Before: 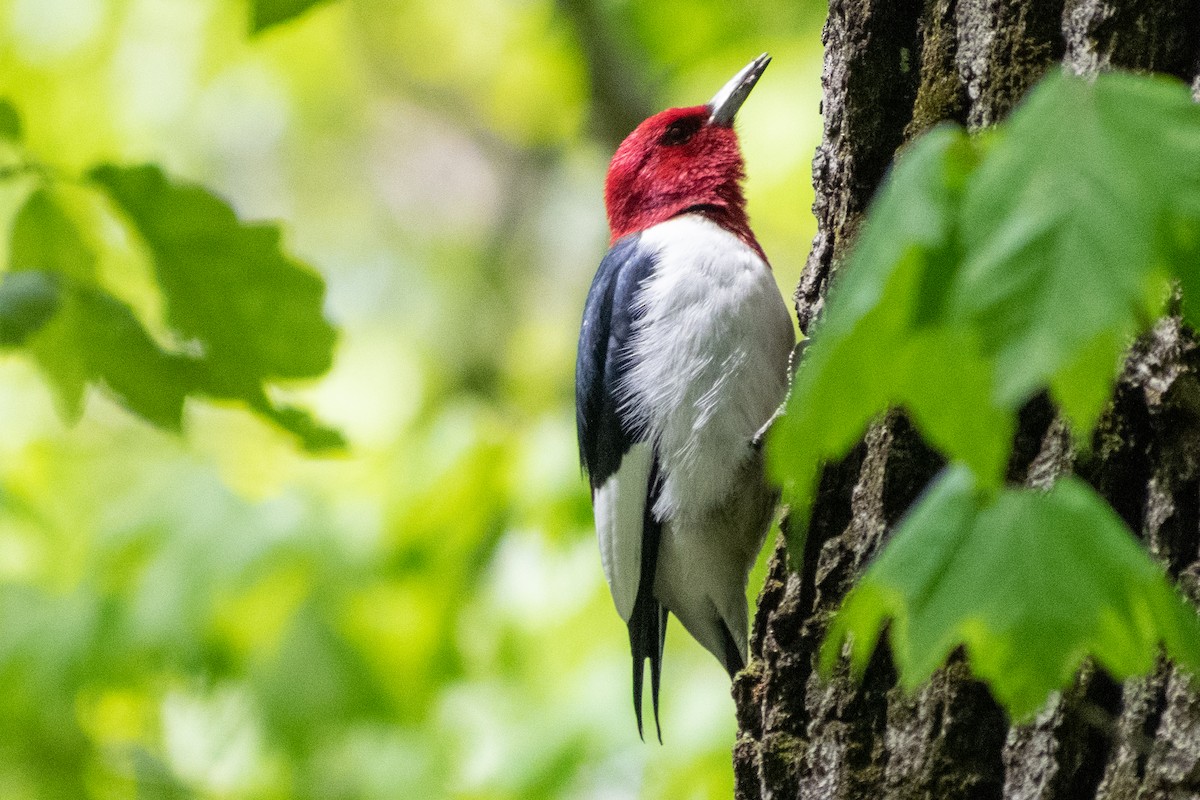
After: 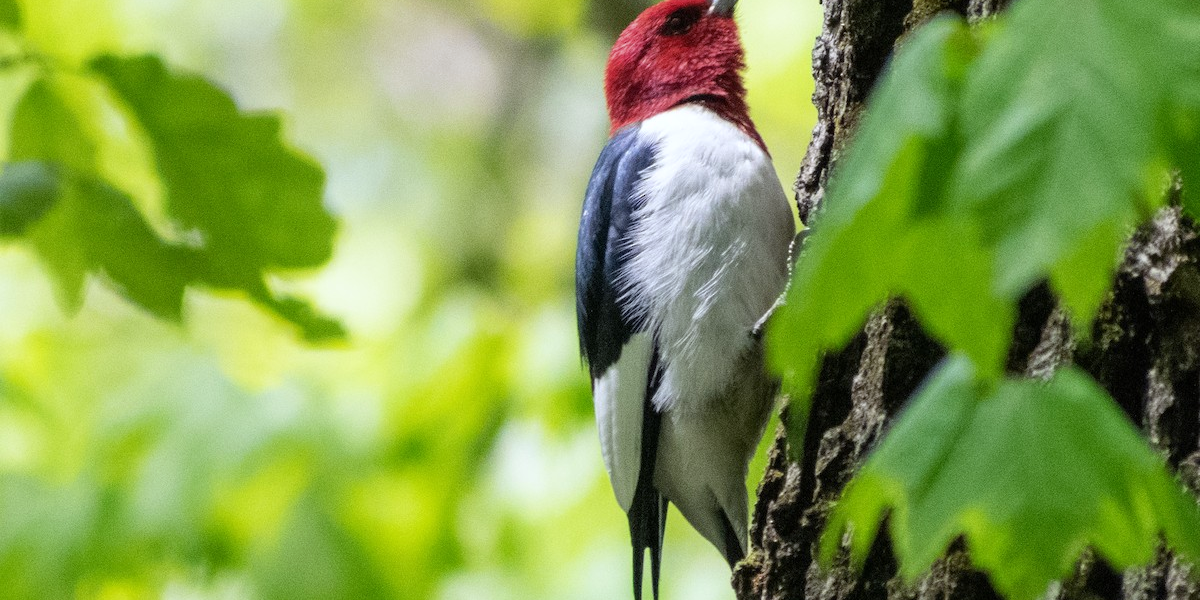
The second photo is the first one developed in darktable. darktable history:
color zones: curves: ch0 [(0.068, 0.464) (0.25, 0.5) (0.48, 0.508) (0.75, 0.536) (0.886, 0.476) (0.967, 0.456)]; ch1 [(0.066, 0.456) (0.25, 0.5) (0.616, 0.508) (0.746, 0.56) (0.934, 0.444)]
crop: top 13.819%, bottom 11.169%
white balance: red 0.98, blue 1.034
